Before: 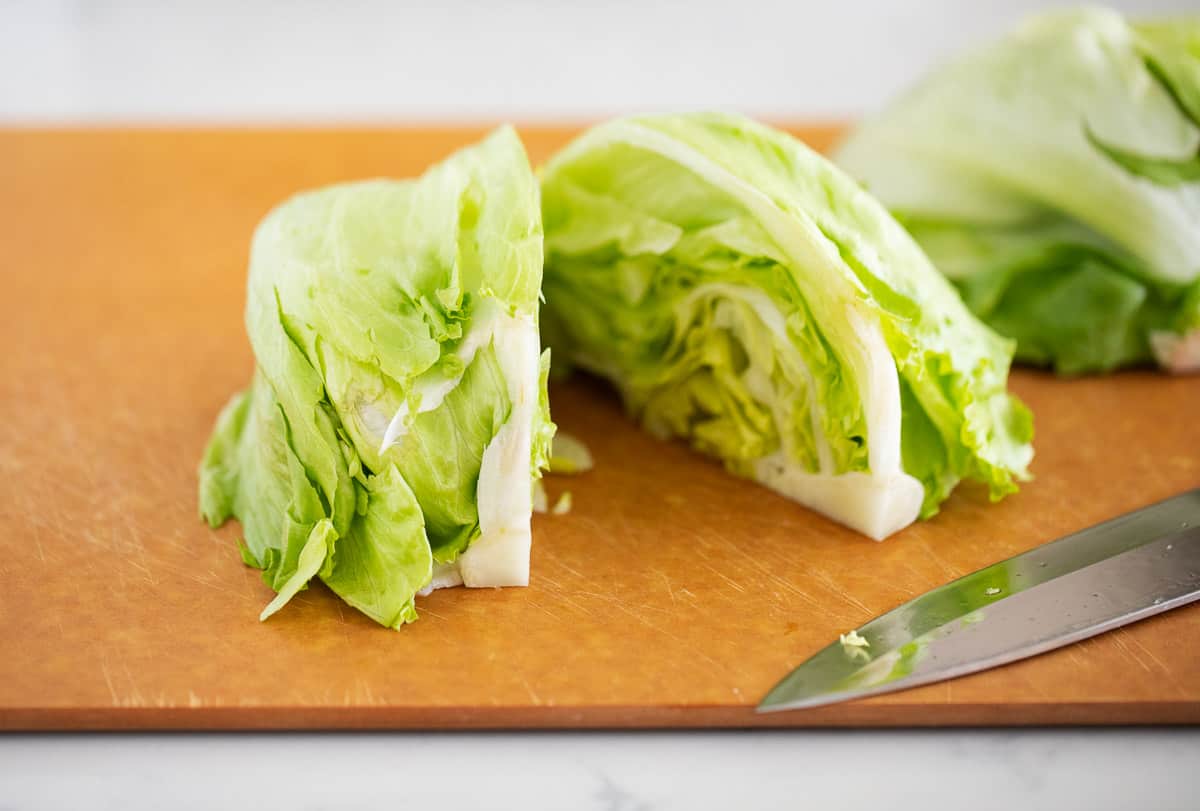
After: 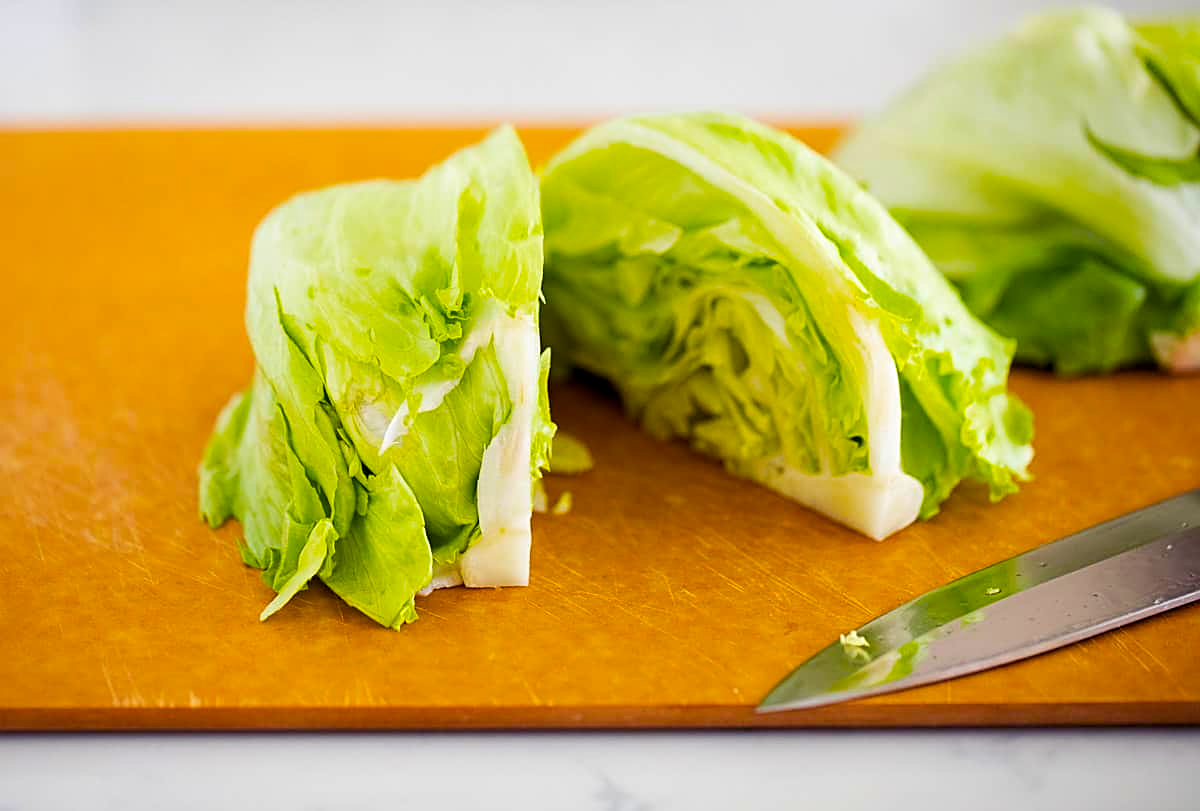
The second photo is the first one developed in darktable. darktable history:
color balance rgb: shadows lift › luminance -21.278%, shadows lift › chroma 9.22%, shadows lift › hue 282.89°, global offset › luminance -0.477%, perceptual saturation grading › global saturation 25.747%, global vibrance 31.06%
sharpen: on, module defaults
